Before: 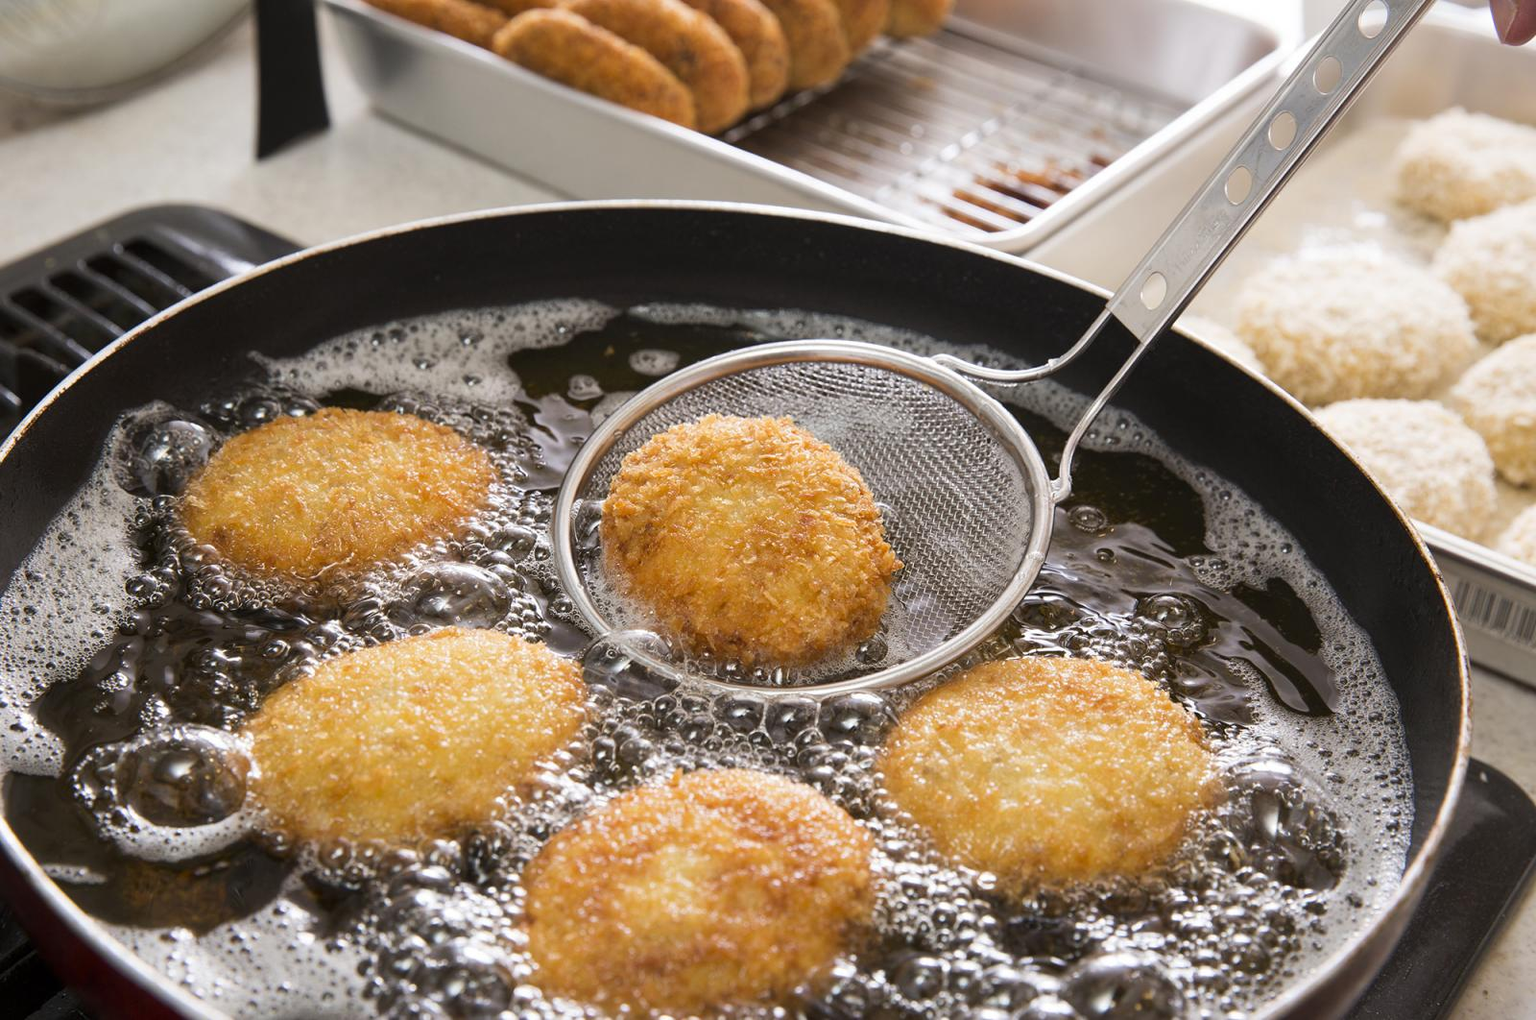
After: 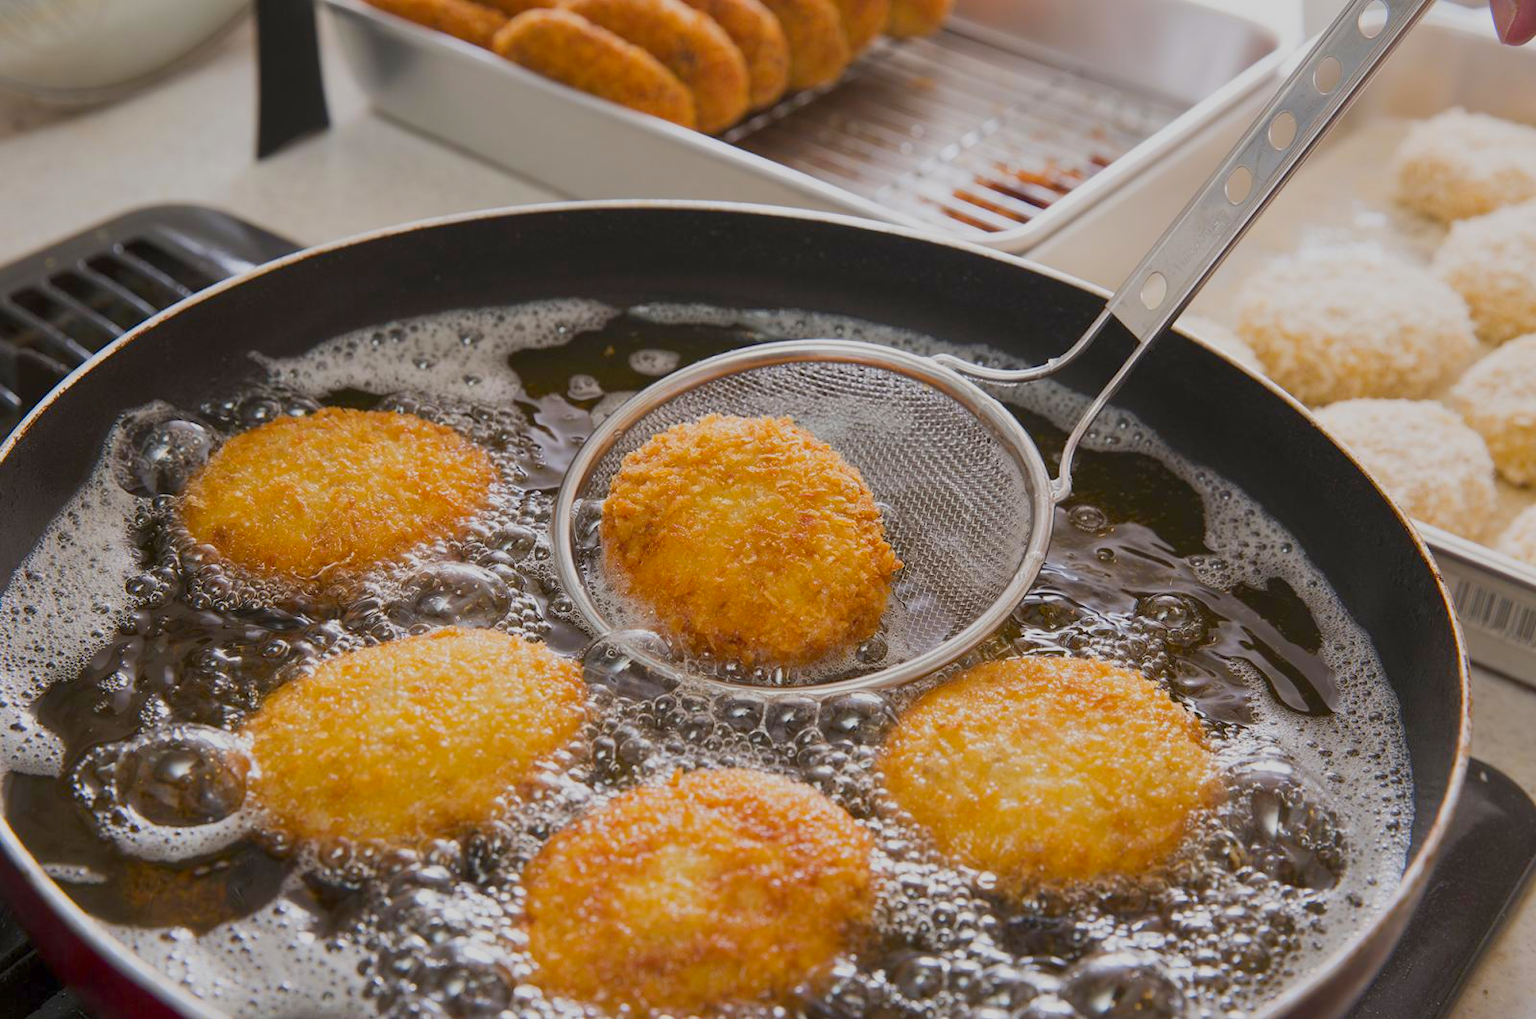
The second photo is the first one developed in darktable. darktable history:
color balance rgb: perceptual saturation grading › global saturation 29.58%, hue shift -5.46°, contrast -21.007%
exposure: exposure -0.155 EV, compensate highlight preservation false
